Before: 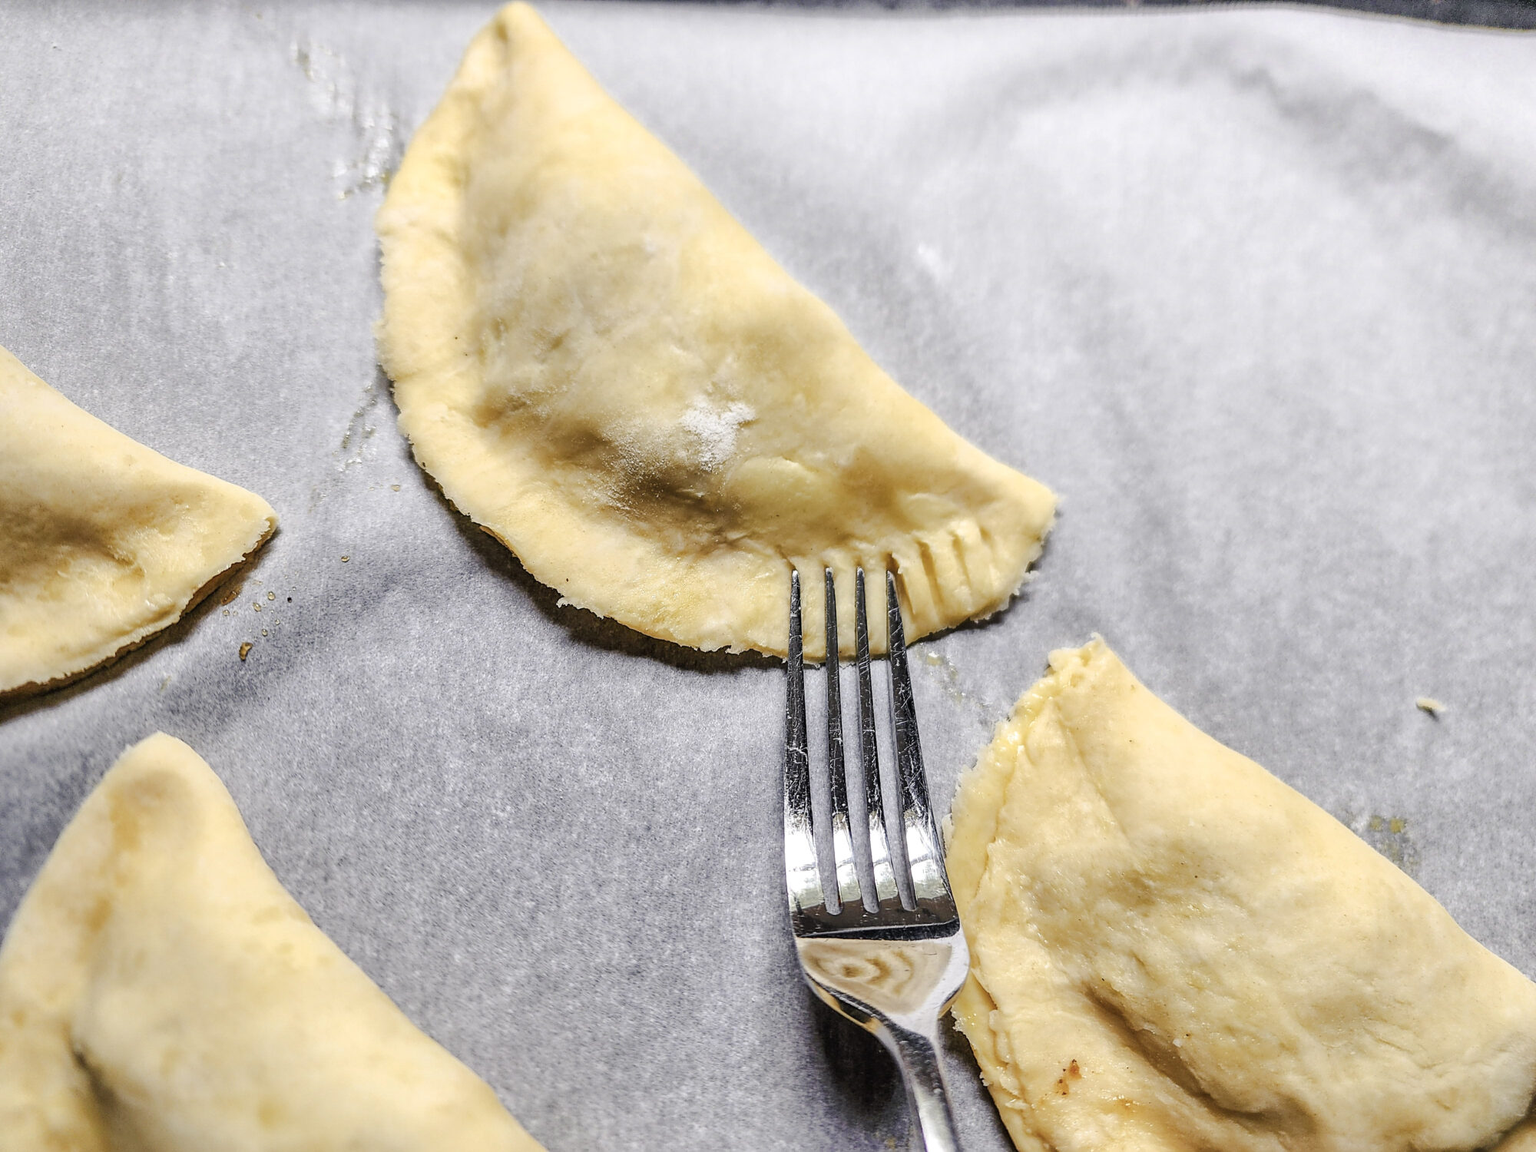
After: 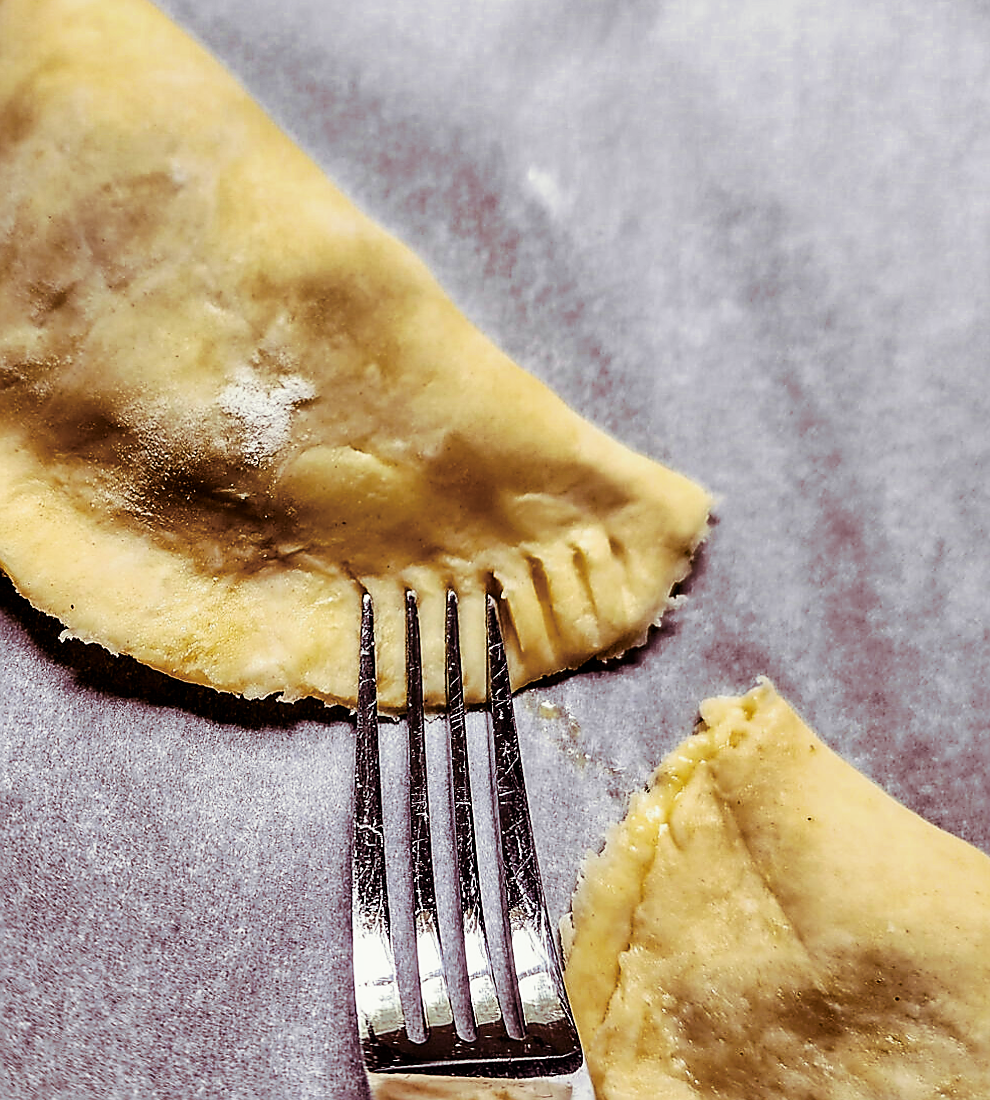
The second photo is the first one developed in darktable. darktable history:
color balance rgb: global offset › luminance -0.37%, perceptual saturation grading › highlights -17.77%, perceptual saturation grading › mid-tones 33.1%, perceptual saturation grading › shadows 50.52%, perceptual brilliance grading › highlights 20%, perceptual brilliance grading › mid-tones 20%, perceptual brilliance grading › shadows -20%, global vibrance 50%
contrast brightness saturation: contrast 0.07, brightness -0.14, saturation 0.11
split-toning: on, module defaults
filmic rgb: black relative exposure -8.15 EV, white relative exposure 3.76 EV, hardness 4.46
crop: left 32.075%, top 10.976%, right 18.355%, bottom 17.596%
sharpen: radius 1.4, amount 1.25, threshold 0.7
shadows and highlights: radius 100.41, shadows 50.55, highlights -64.36, highlights color adjustment 49.82%, soften with gaussian
rotate and perspective: lens shift (horizontal) -0.055, automatic cropping off
